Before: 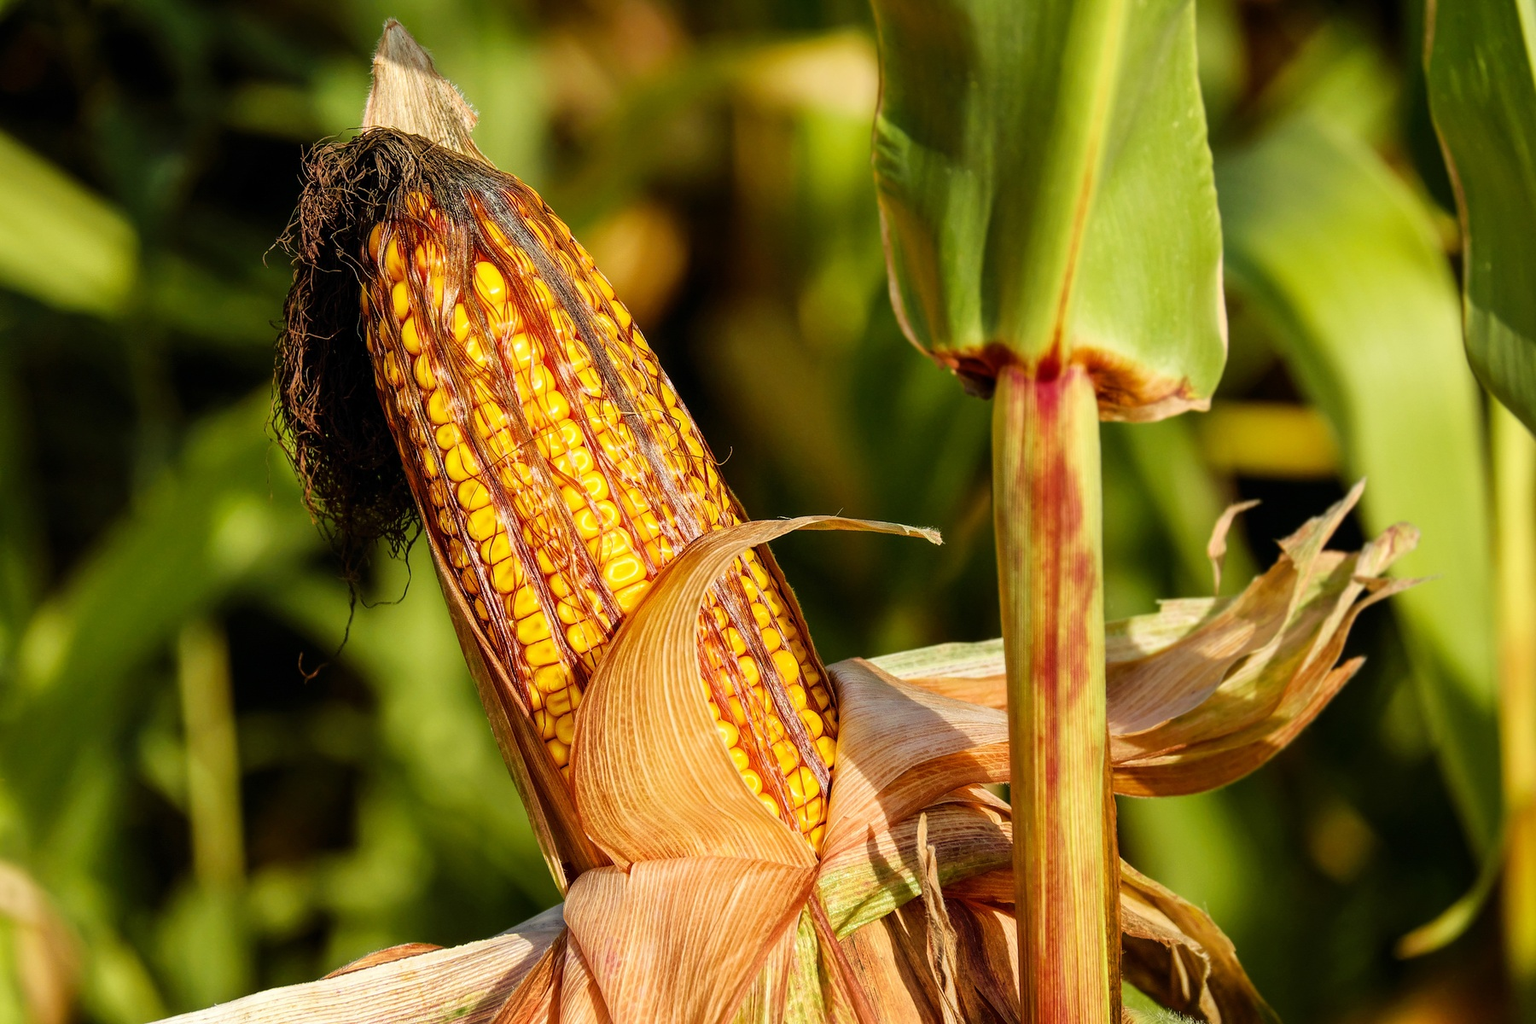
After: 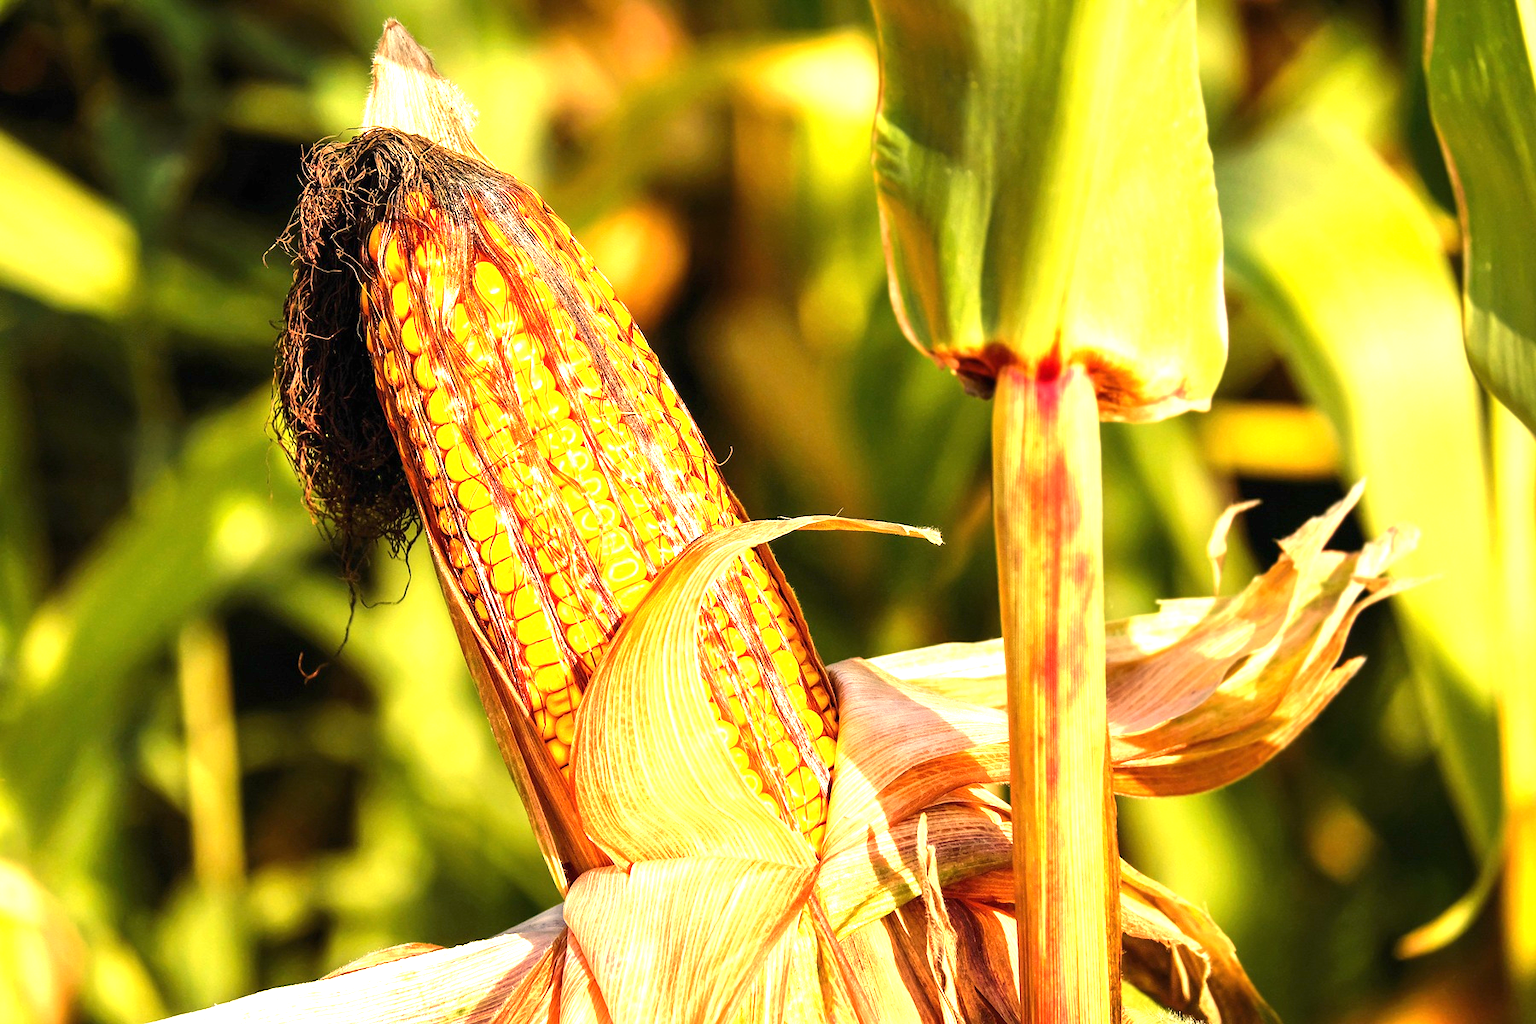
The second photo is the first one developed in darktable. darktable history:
white balance: red 1.127, blue 0.943
exposure: black level correction 0, exposure 1.45 EV, compensate exposure bias true, compensate highlight preservation false
